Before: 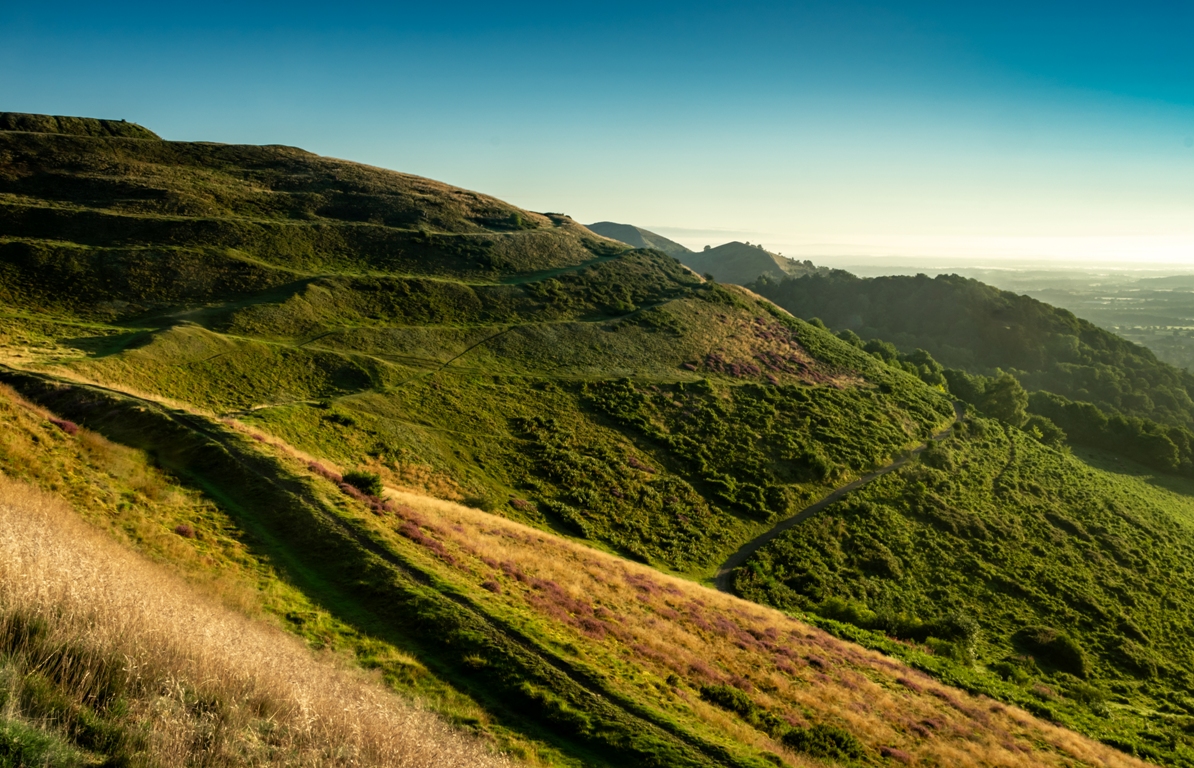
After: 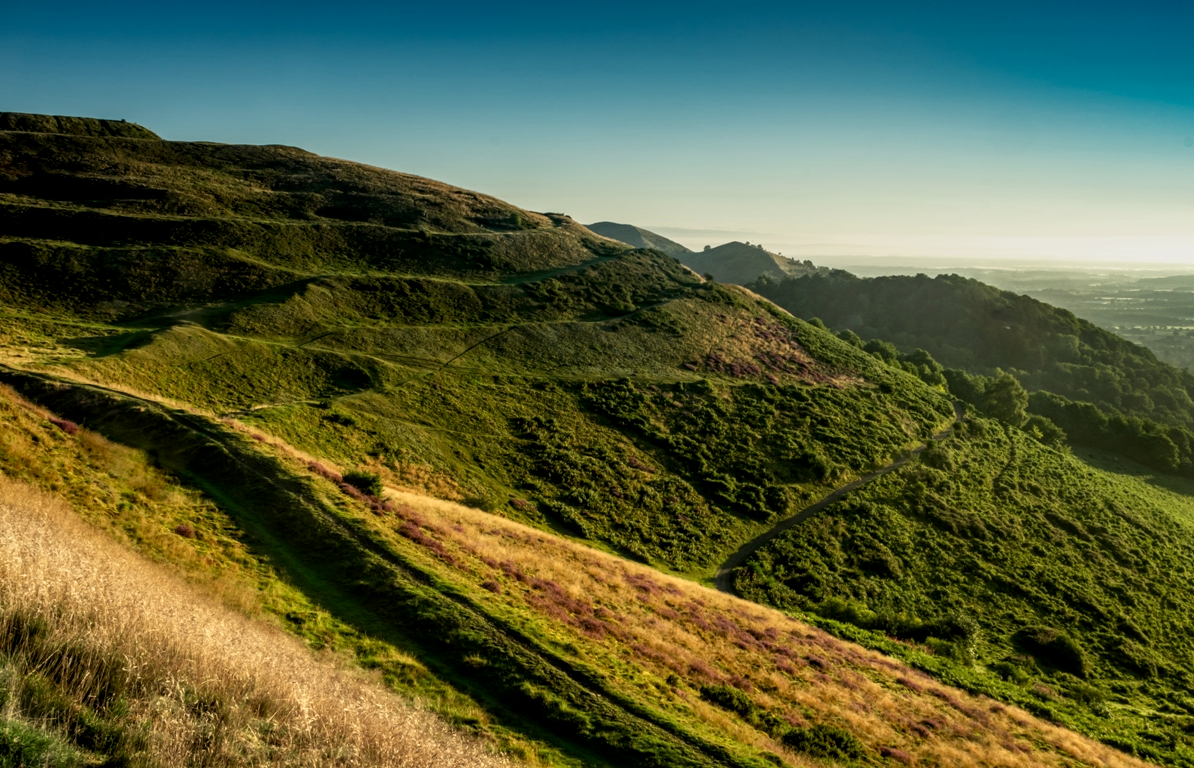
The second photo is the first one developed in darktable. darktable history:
graduated density: on, module defaults
contrast brightness saturation: contrast 0.08, saturation 0.02
local contrast: on, module defaults
